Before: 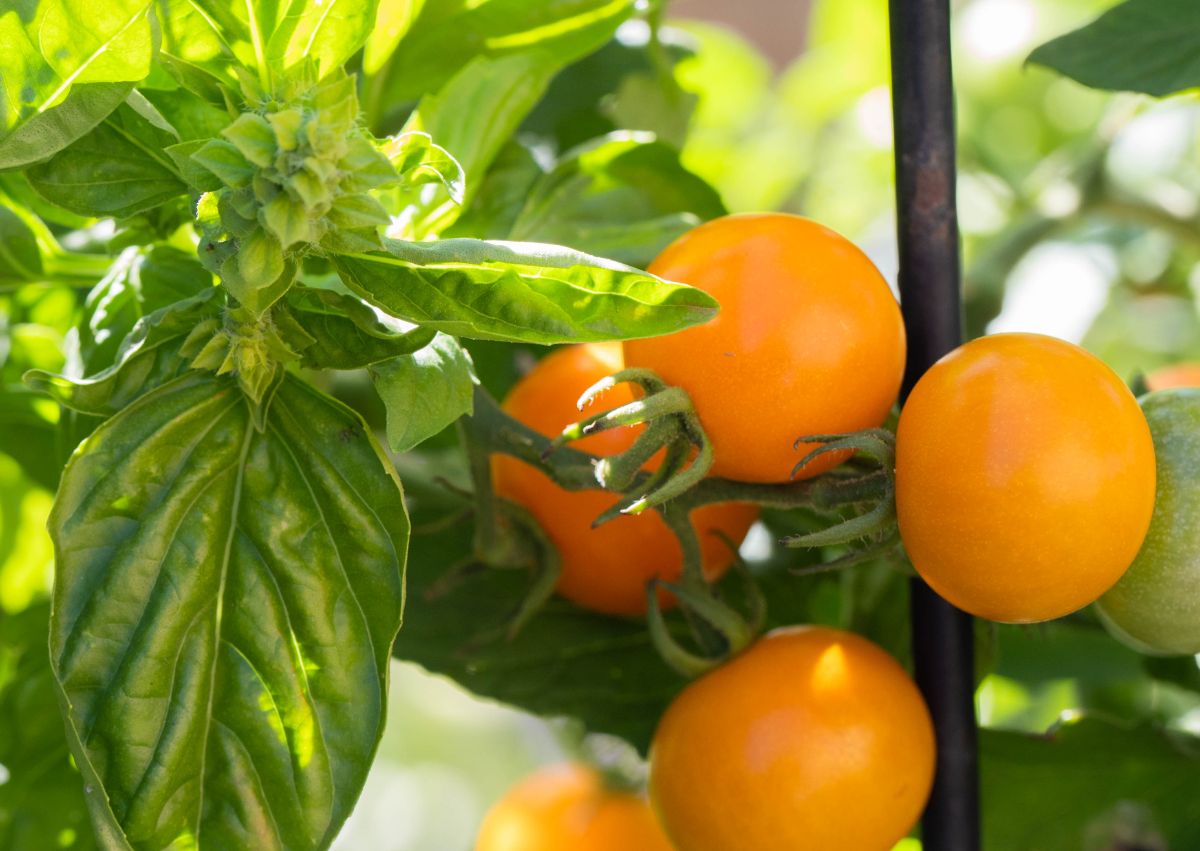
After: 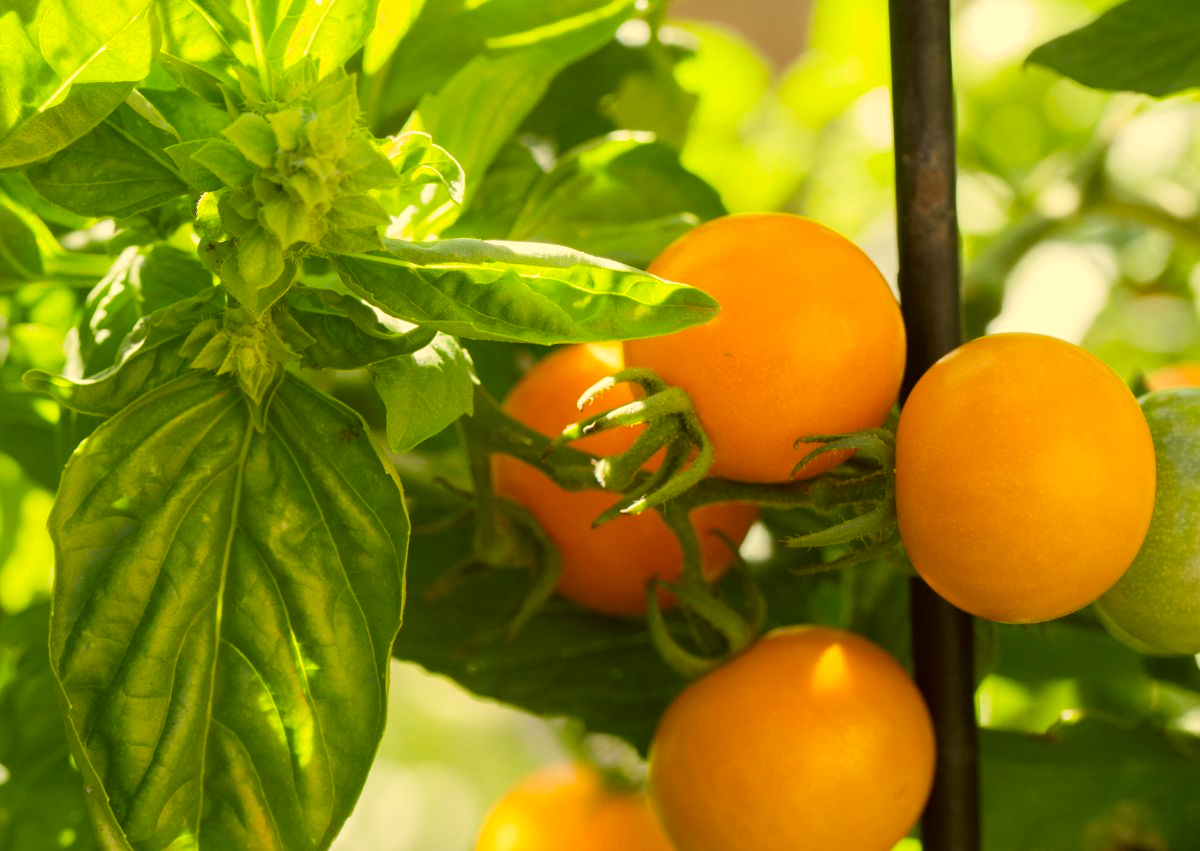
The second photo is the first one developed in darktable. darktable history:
color correction: highlights a* 0.157, highlights b* 29.63, shadows a* -0.289, shadows b* 21.72
